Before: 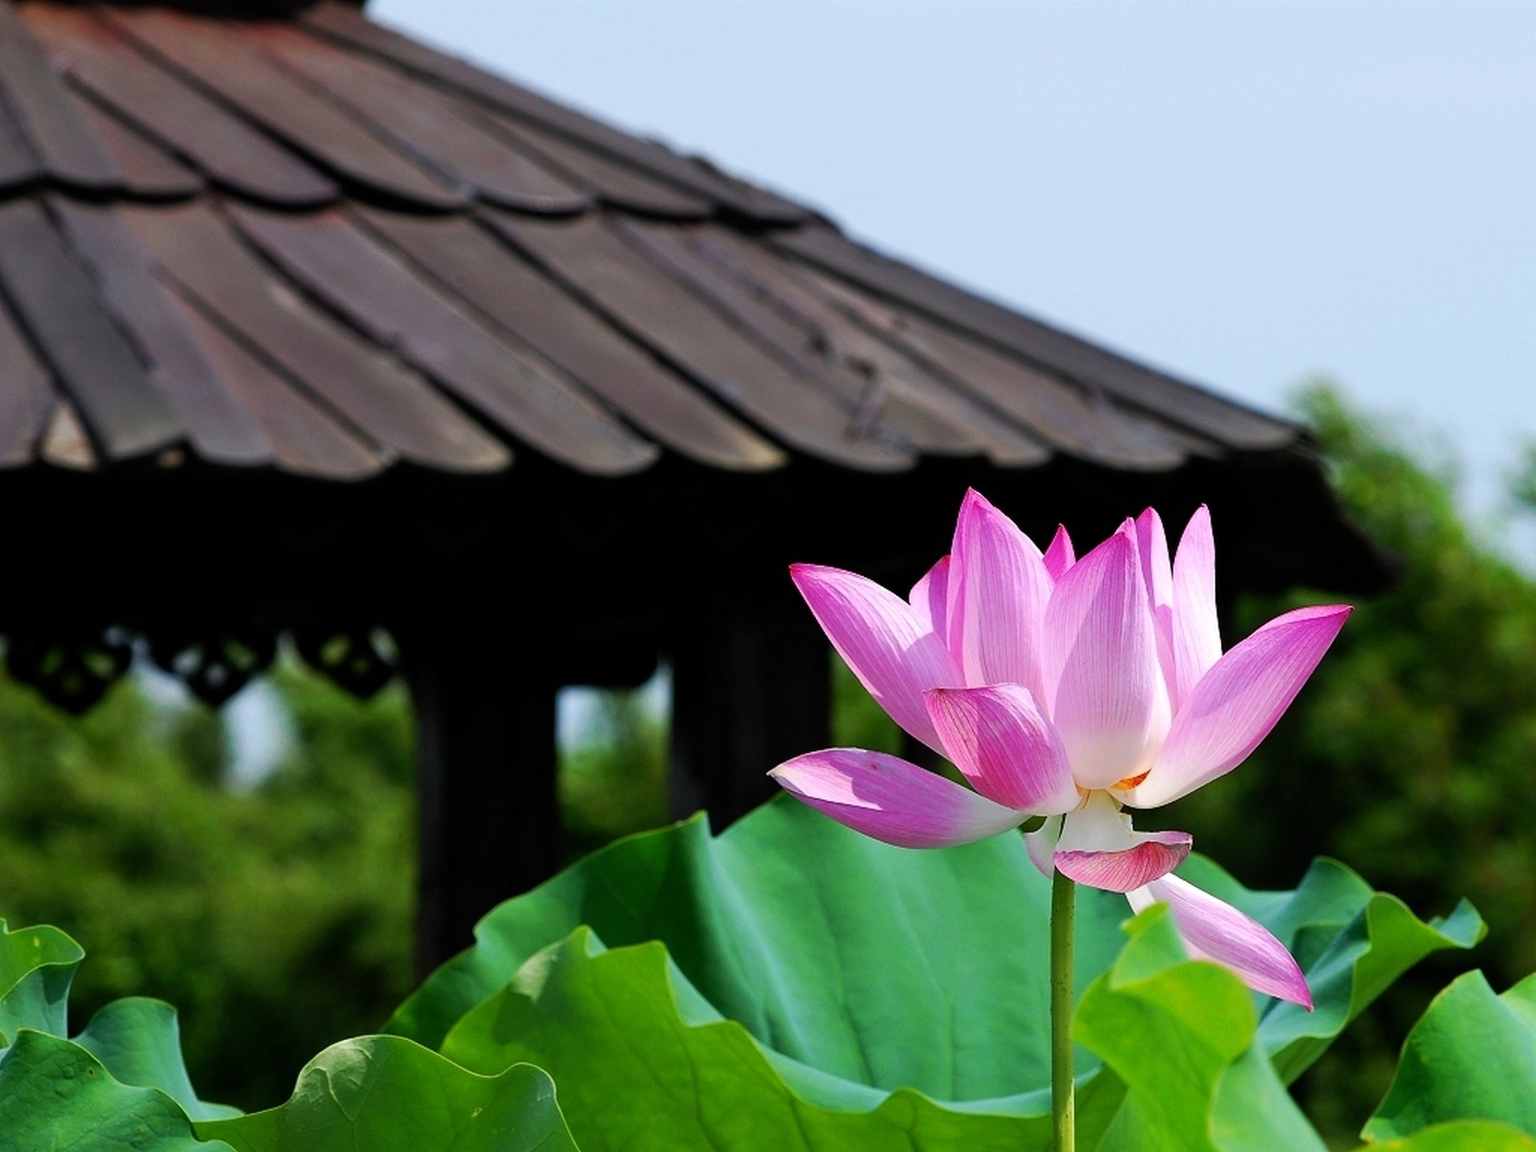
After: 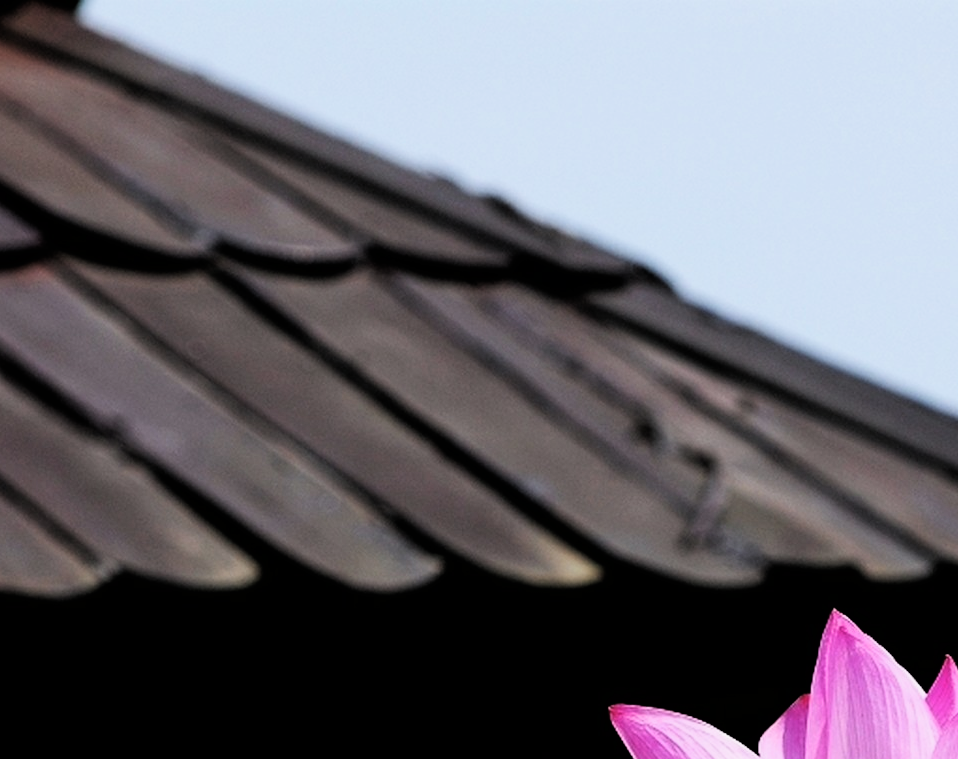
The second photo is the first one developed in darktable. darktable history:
exposure: black level correction -0.007, exposure 0.067 EV, compensate exposure bias true, compensate highlight preservation false
filmic rgb: black relative exposure -4.06 EV, white relative exposure 2.99 EV, hardness 3.01, contrast 1.41, iterations of high-quality reconstruction 0
crop: left 19.708%, right 30.359%, bottom 46.592%
